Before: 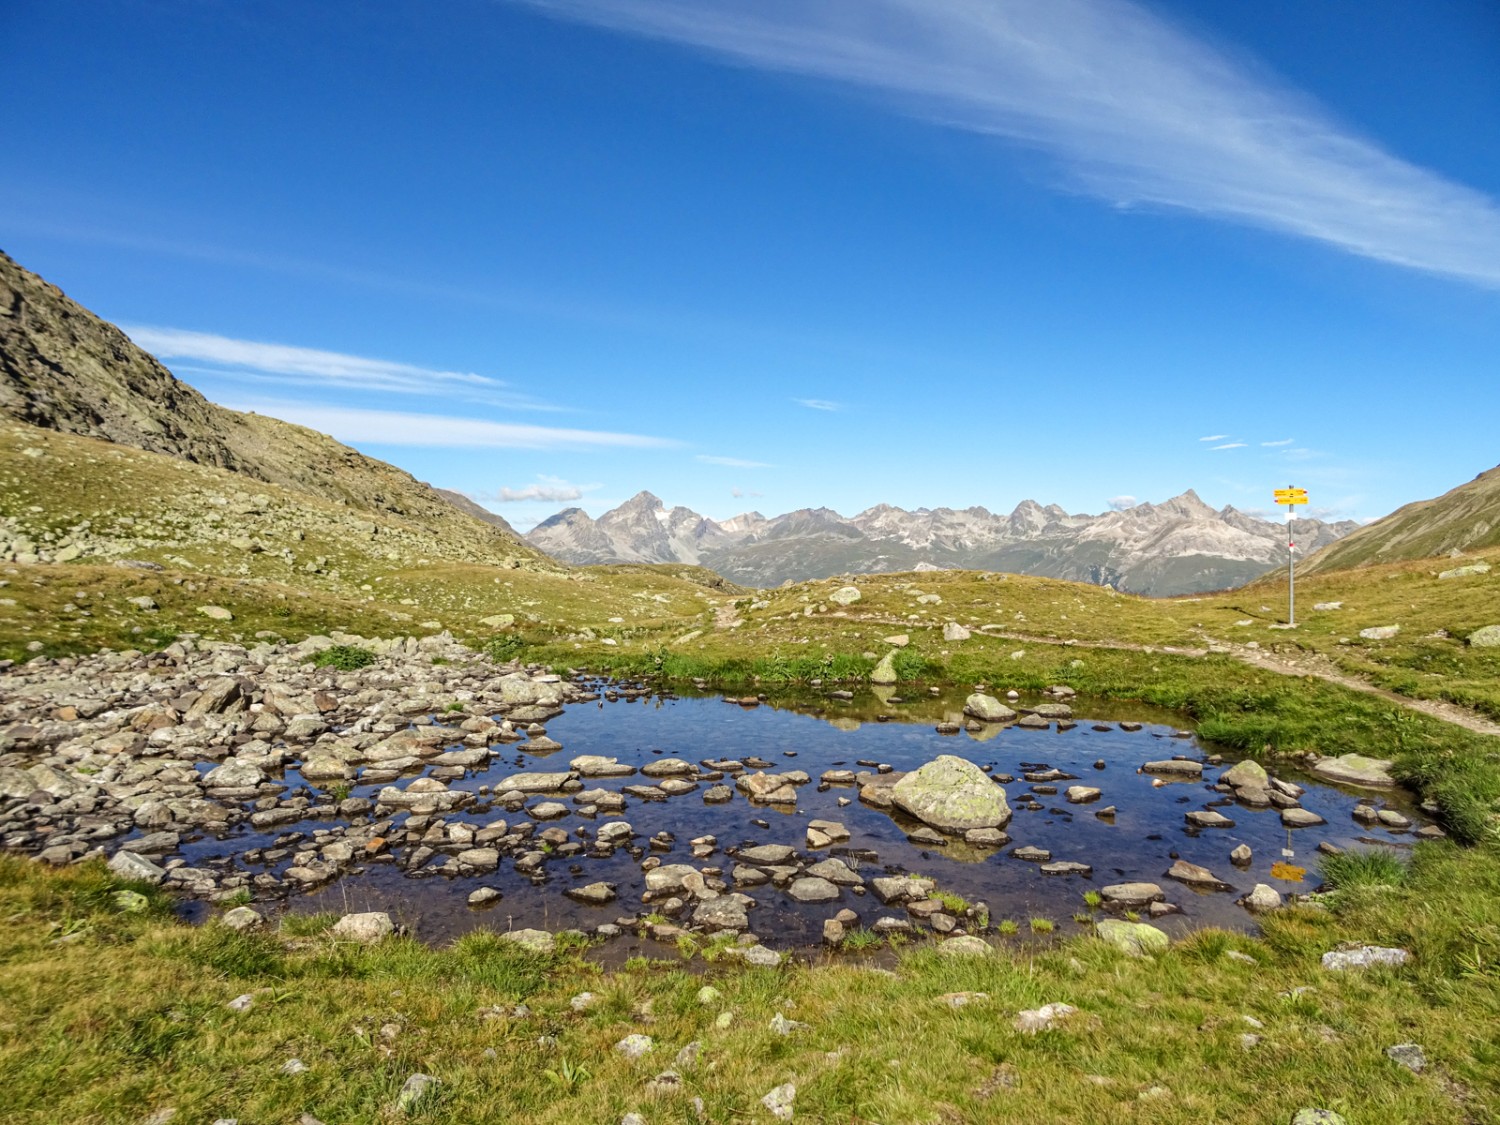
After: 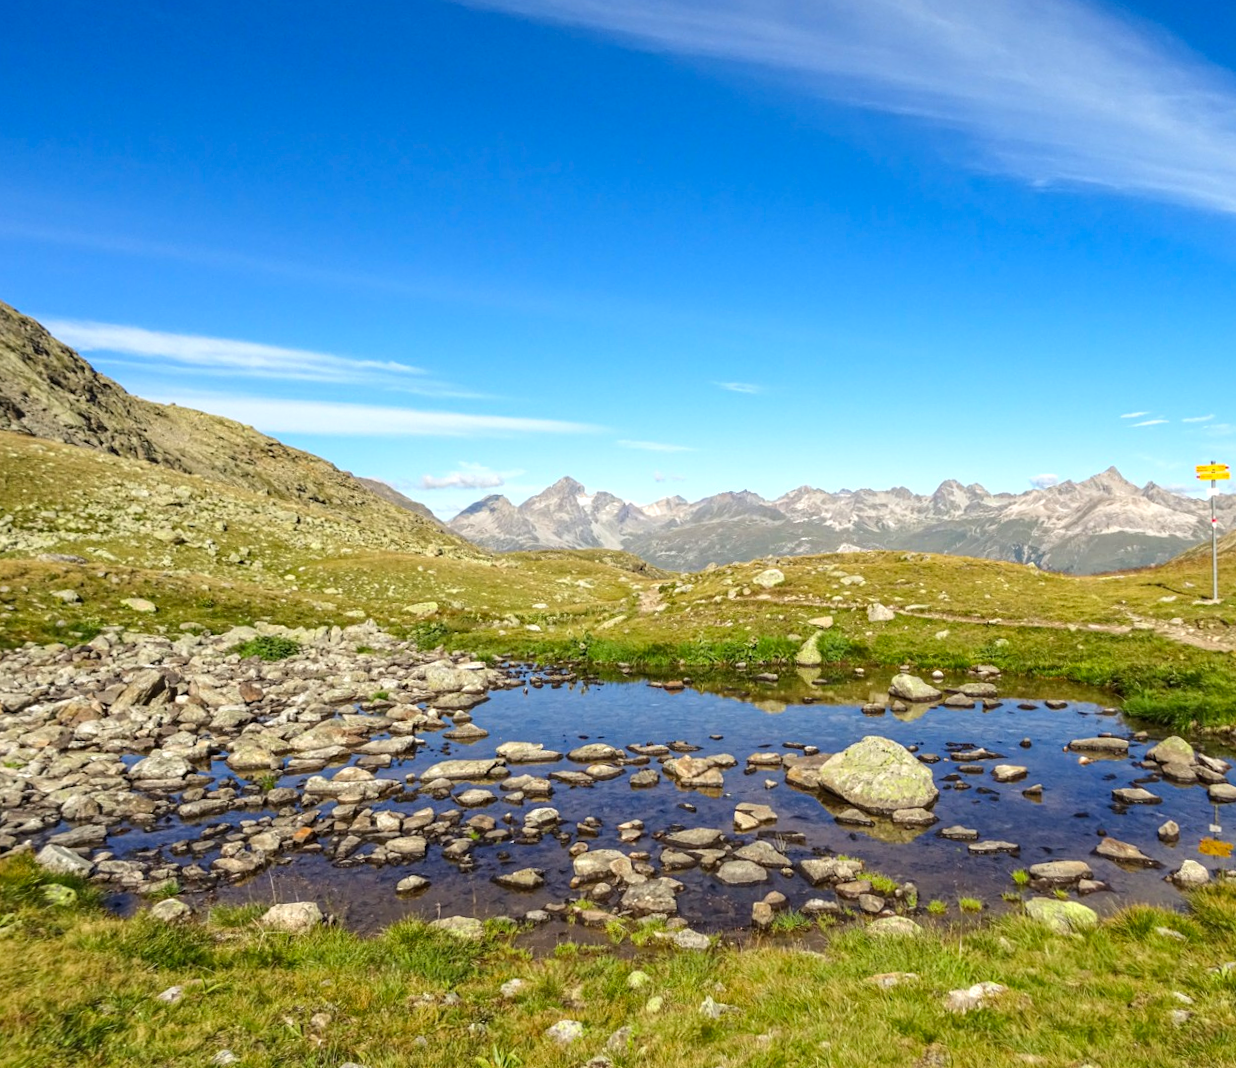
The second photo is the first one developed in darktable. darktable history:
color correction: highlights b* 0.016, saturation 1.14
crop and rotate: angle 0.89°, left 4.273%, top 0.457%, right 11.598%, bottom 2.616%
exposure: black level correction 0, exposure 0.2 EV, compensate highlight preservation false
